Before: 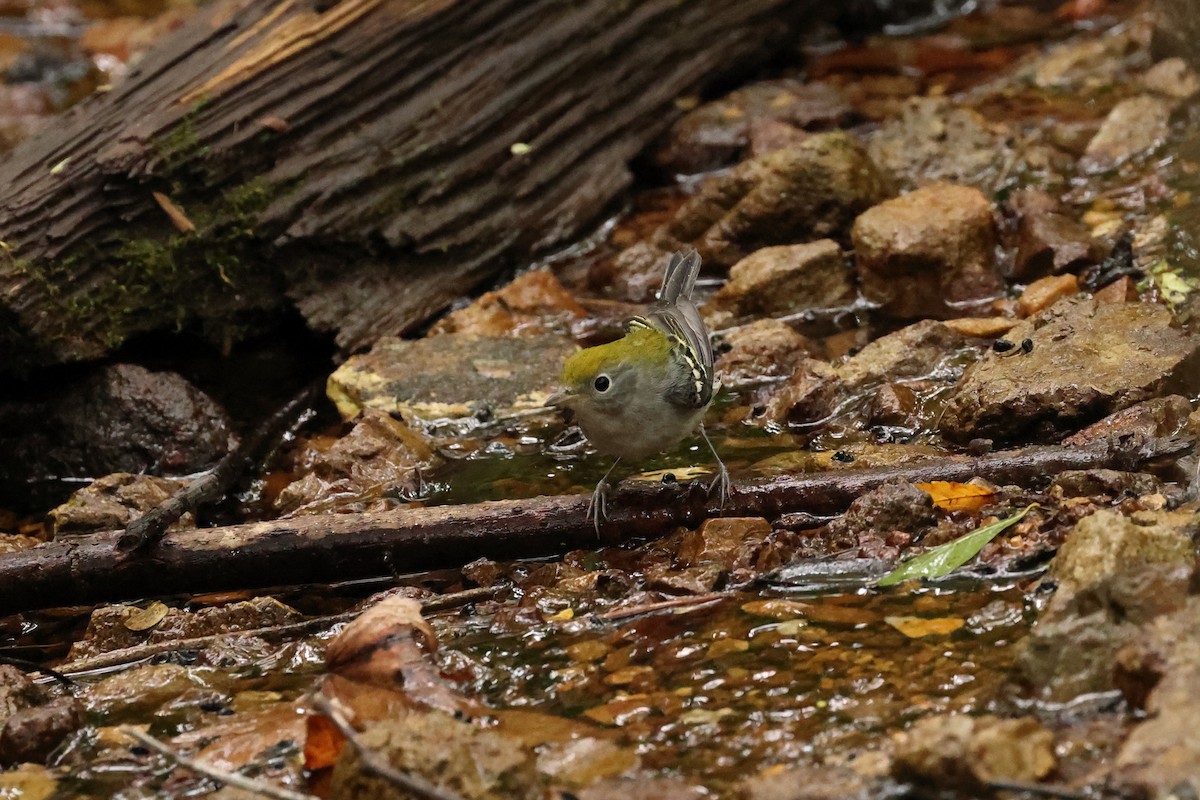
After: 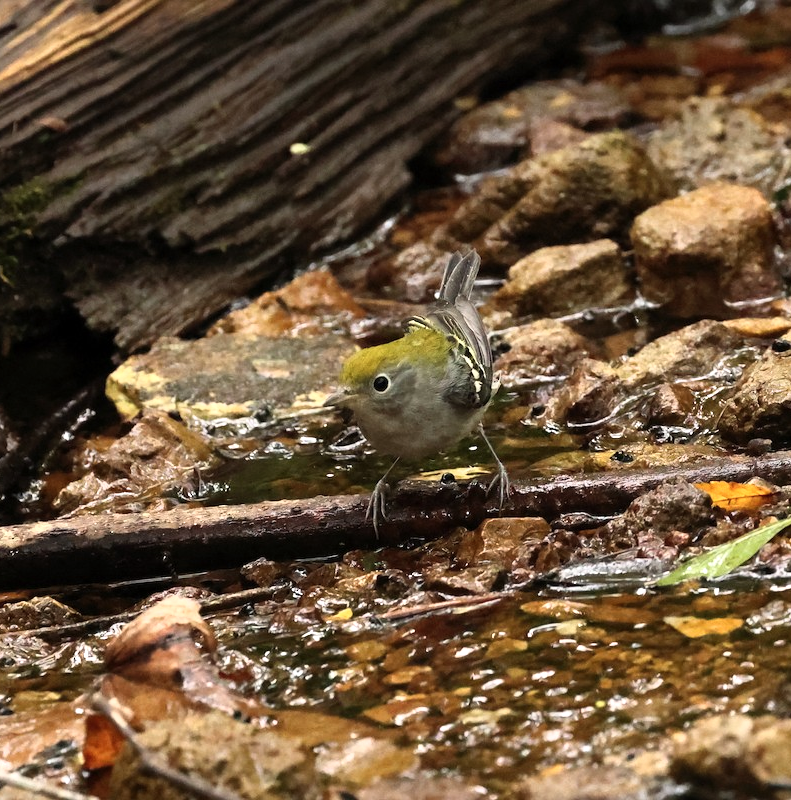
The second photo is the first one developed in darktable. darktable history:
exposure: exposure 0.203 EV, compensate highlight preservation false
crop and rotate: left 18.428%, right 15.609%
tone curve: curves: ch0 [(0, 0) (0.003, 0.003) (0.011, 0.012) (0.025, 0.027) (0.044, 0.048) (0.069, 0.076) (0.1, 0.109) (0.136, 0.148) (0.177, 0.194) (0.224, 0.245) (0.277, 0.303) (0.335, 0.366) (0.399, 0.436) (0.468, 0.511) (0.543, 0.593) (0.623, 0.681) (0.709, 0.775) (0.801, 0.875) (0.898, 0.954) (1, 1)], color space Lab, independent channels, preserve colors none
tone equalizer: -8 EV -0.399 EV, -7 EV -0.425 EV, -6 EV -0.355 EV, -5 EV -0.224 EV, -3 EV 0.207 EV, -2 EV 0.318 EV, -1 EV 0.409 EV, +0 EV 0.435 EV, edges refinement/feathering 500, mask exposure compensation -1.57 EV, preserve details guided filter
